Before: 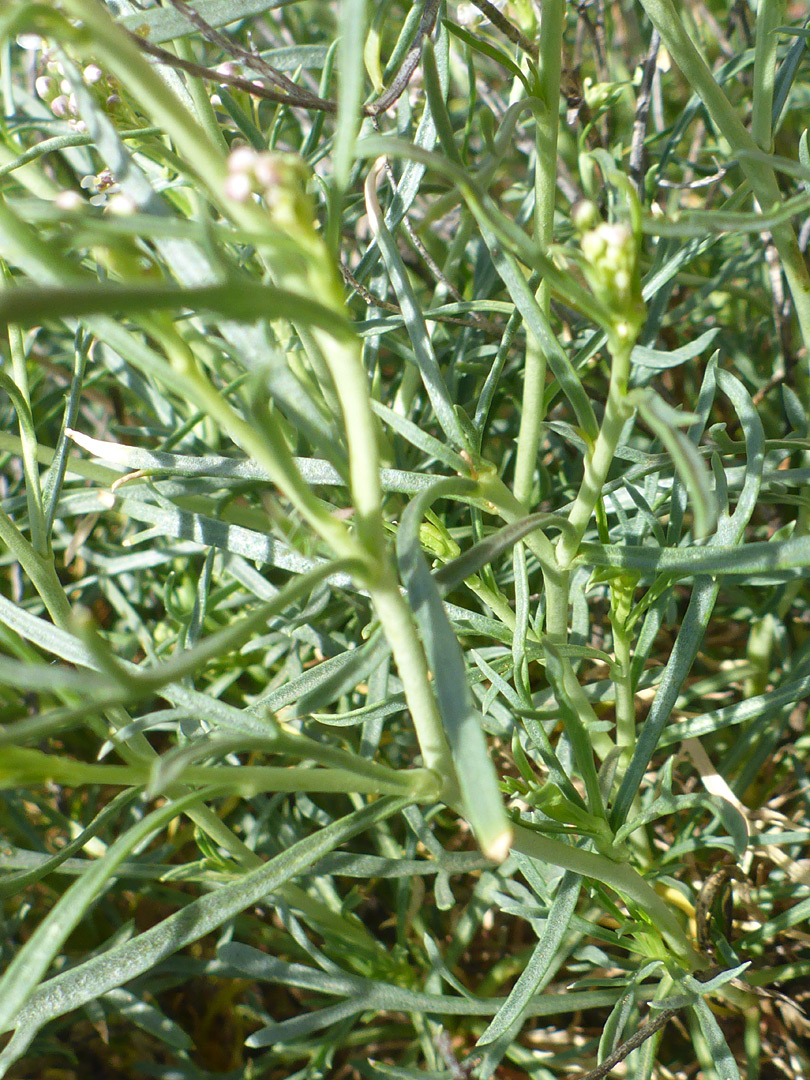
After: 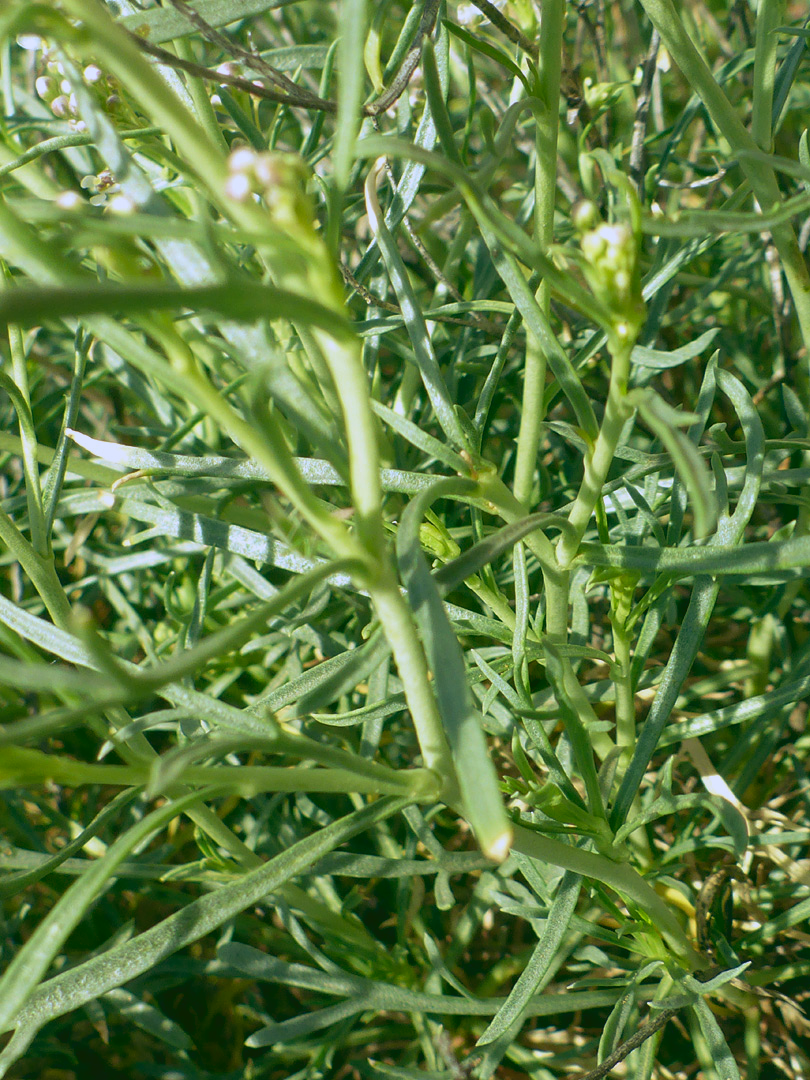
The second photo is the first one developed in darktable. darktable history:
tone equalizer: on, module defaults
rgb curve: curves: ch0 [(0.123, 0.061) (0.995, 0.887)]; ch1 [(0.06, 0.116) (1, 0.906)]; ch2 [(0, 0) (0.824, 0.69) (1, 1)], mode RGB, independent channels, compensate middle gray true
